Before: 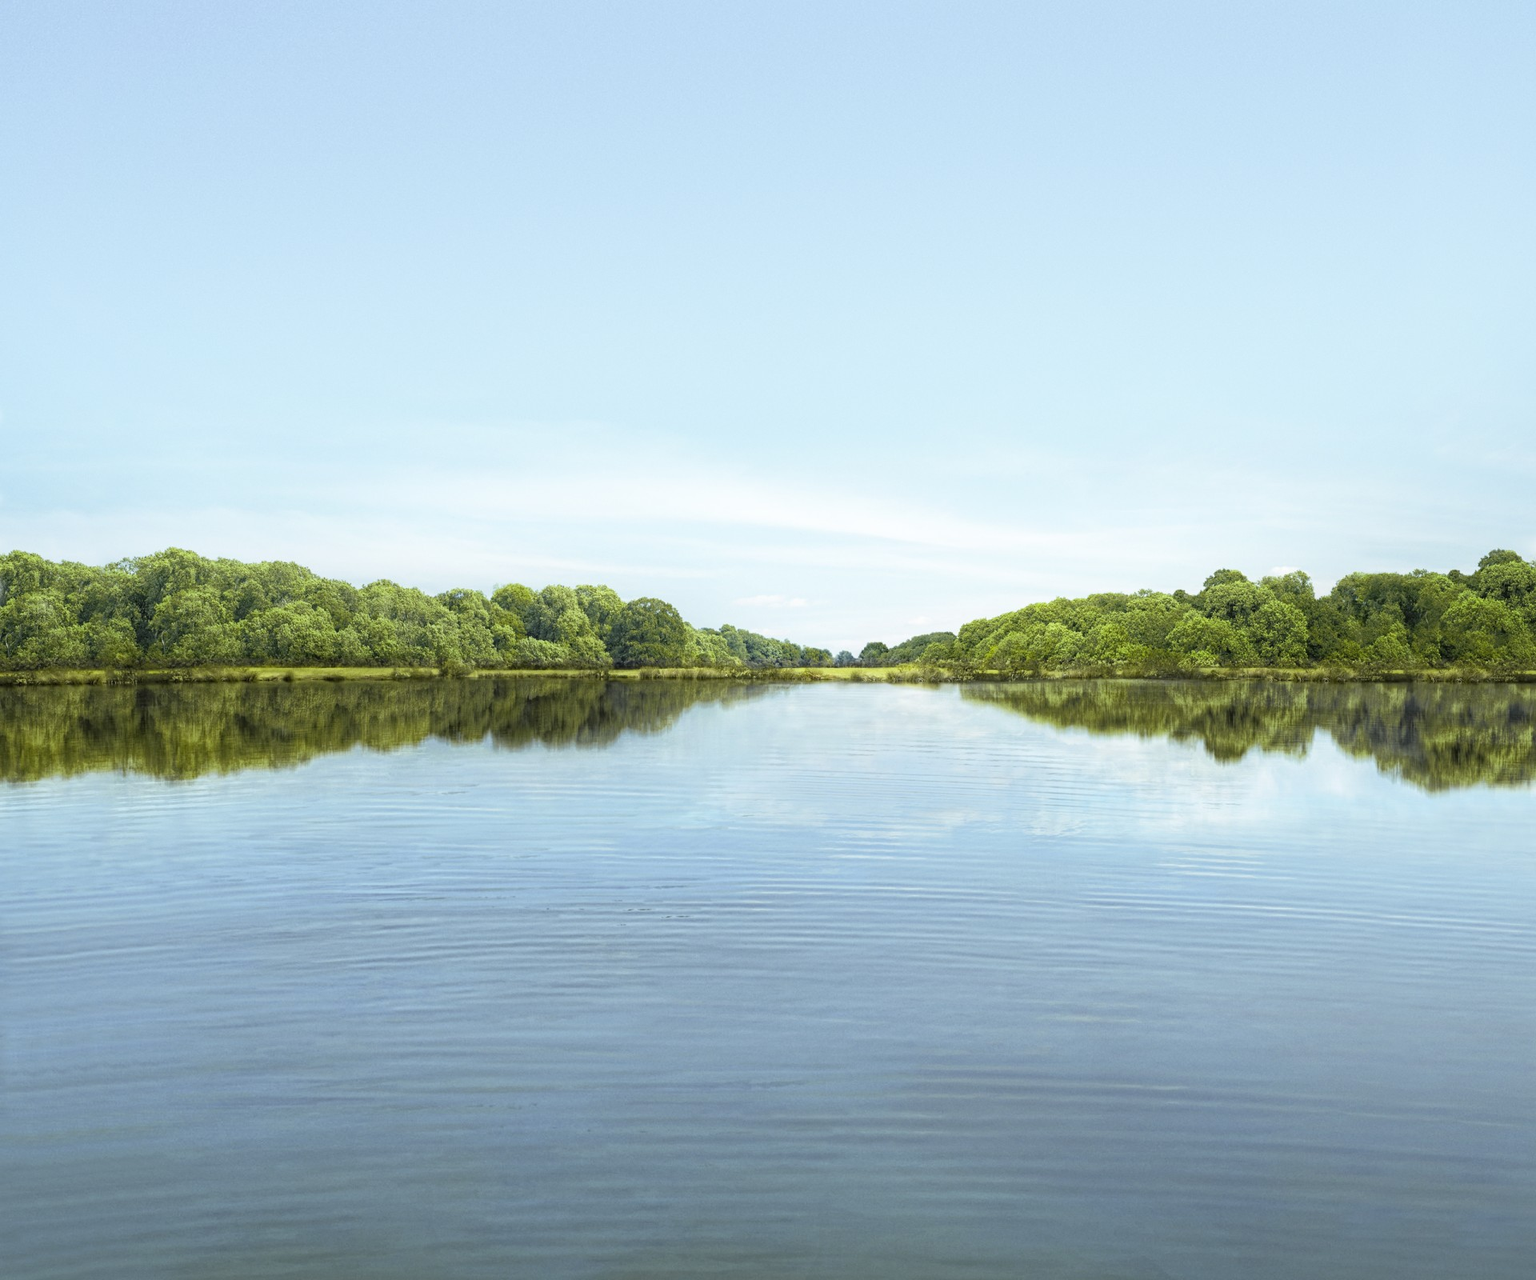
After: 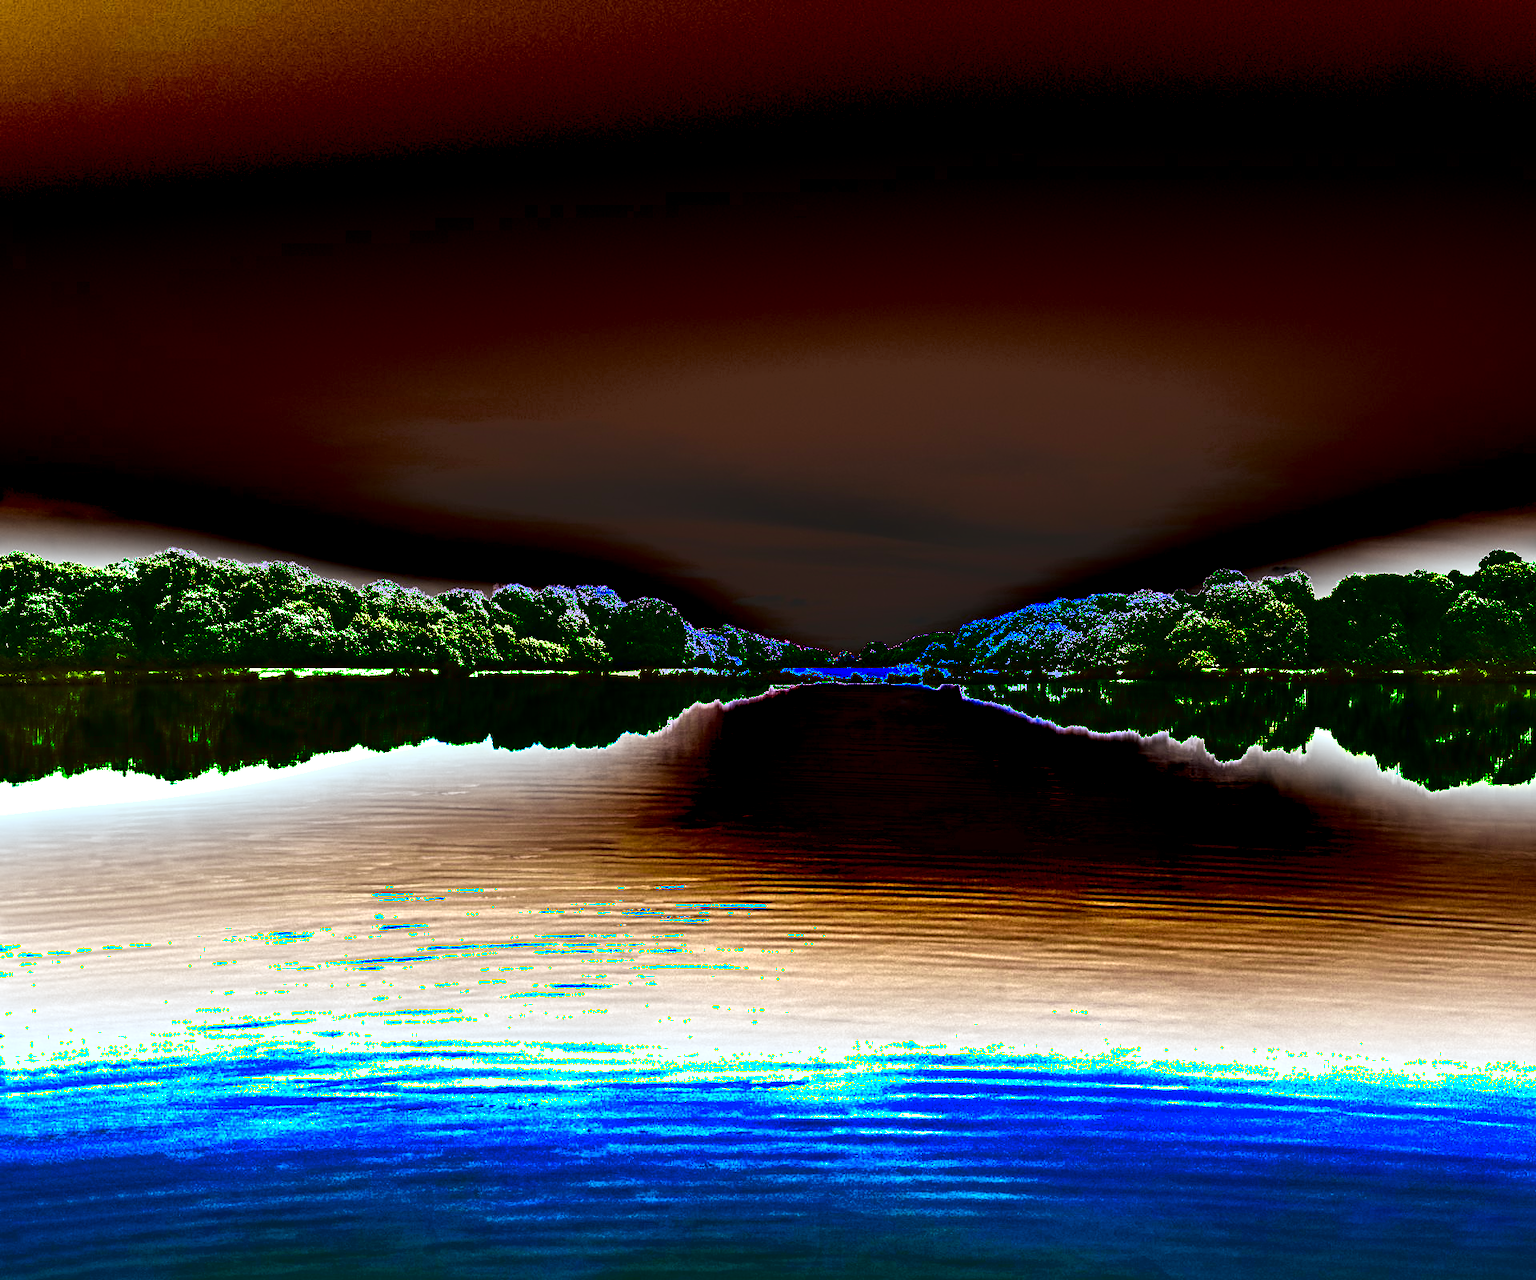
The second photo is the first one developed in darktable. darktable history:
graduated density: on, module defaults
exposure: black level correction 0.001, exposure 1.822 EV, compensate exposure bias true, compensate highlight preservation false
shadows and highlights: radius 123.98, shadows 100, white point adjustment -3, highlights -100, highlights color adjustment 89.84%, soften with gaussian
color balance rgb: perceptual saturation grading › global saturation 35%, perceptual saturation grading › highlights -30%, perceptual saturation grading › shadows 35%, perceptual brilliance grading › global brilliance 3%, perceptual brilliance grading › highlights -3%, perceptual brilliance grading › shadows 3%
